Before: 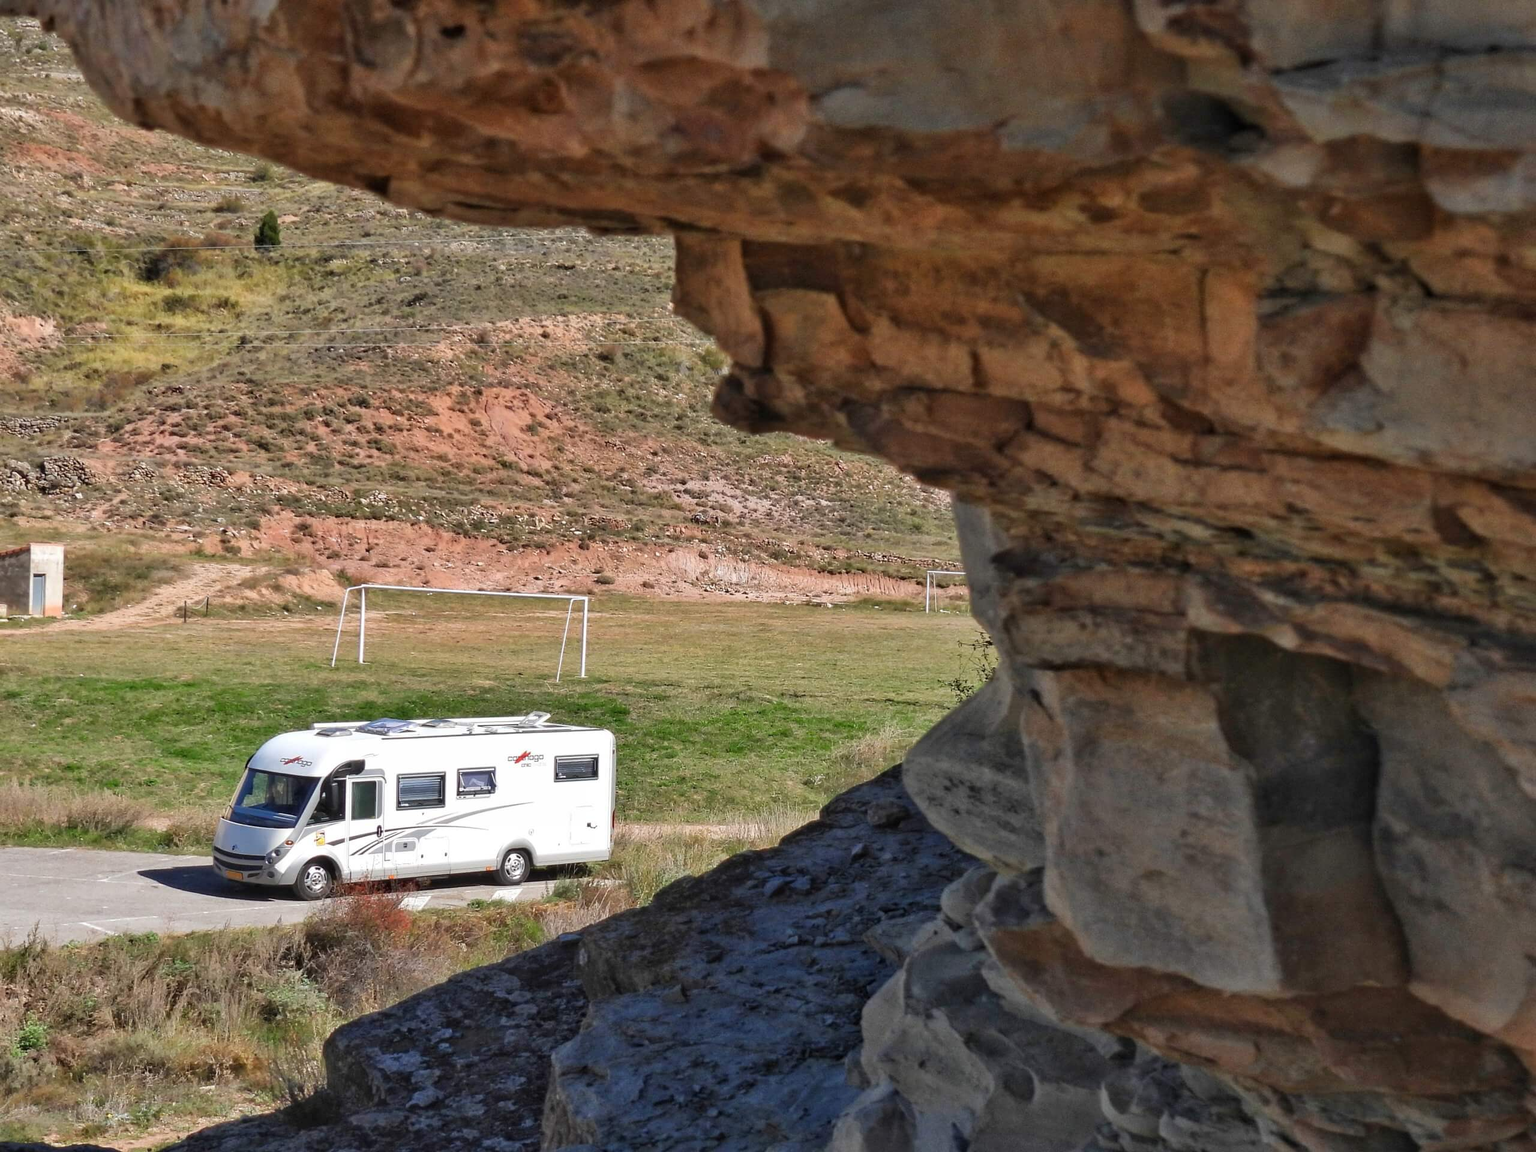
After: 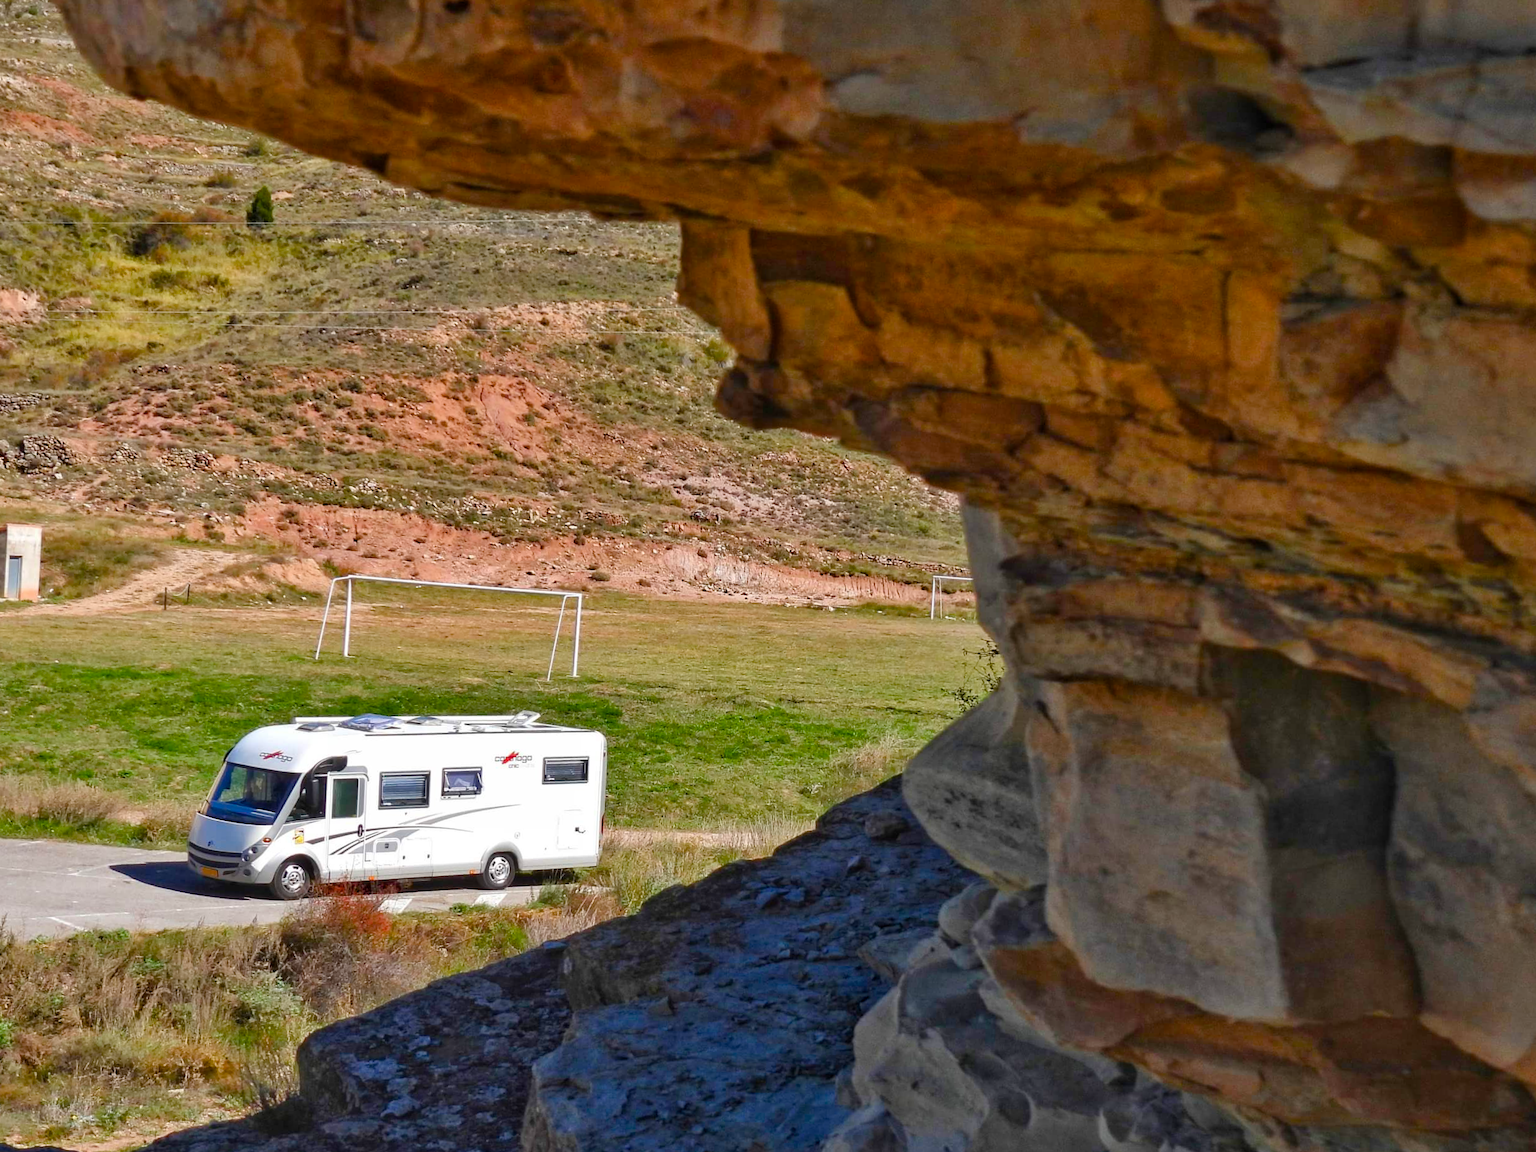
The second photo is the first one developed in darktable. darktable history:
crop and rotate: angle -1.44°
color balance rgb: perceptual saturation grading › global saturation 0.887%, perceptual saturation grading › mid-tones 6.398%, perceptual saturation grading › shadows 72.061%, global vibrance 20%
